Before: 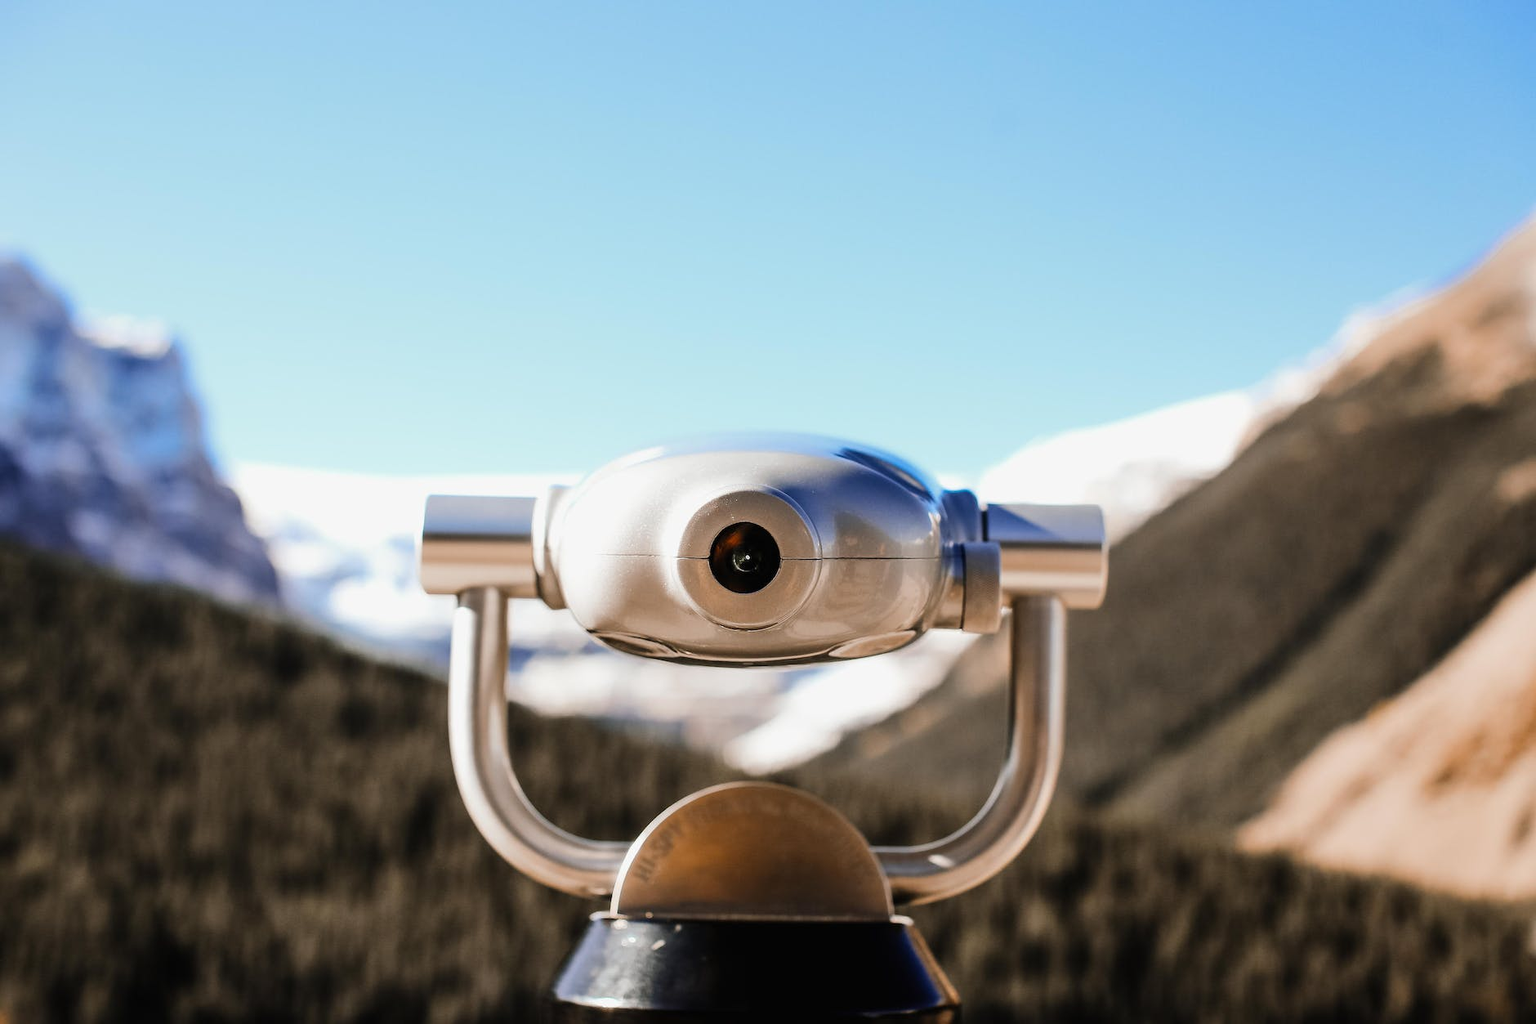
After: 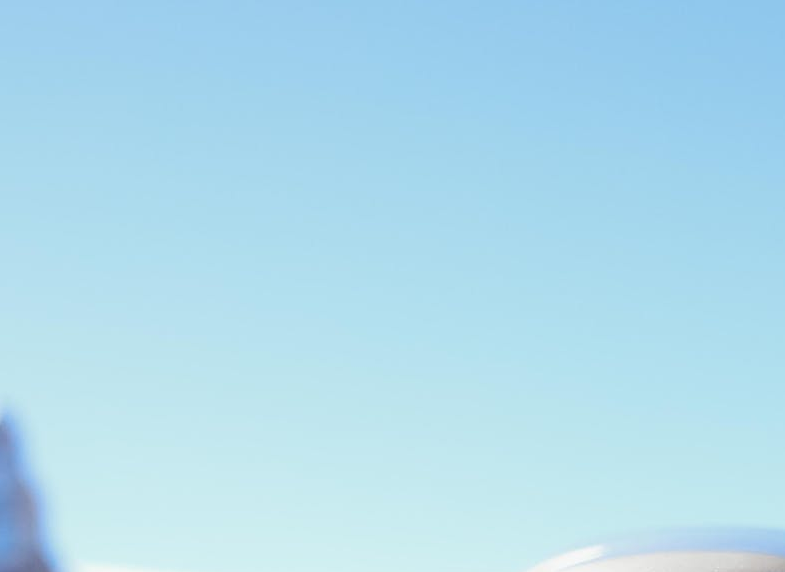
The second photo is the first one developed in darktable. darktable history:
crop and rotate: left 11.133%, top 0.091%, right 47.09%, bottom 54.233%
